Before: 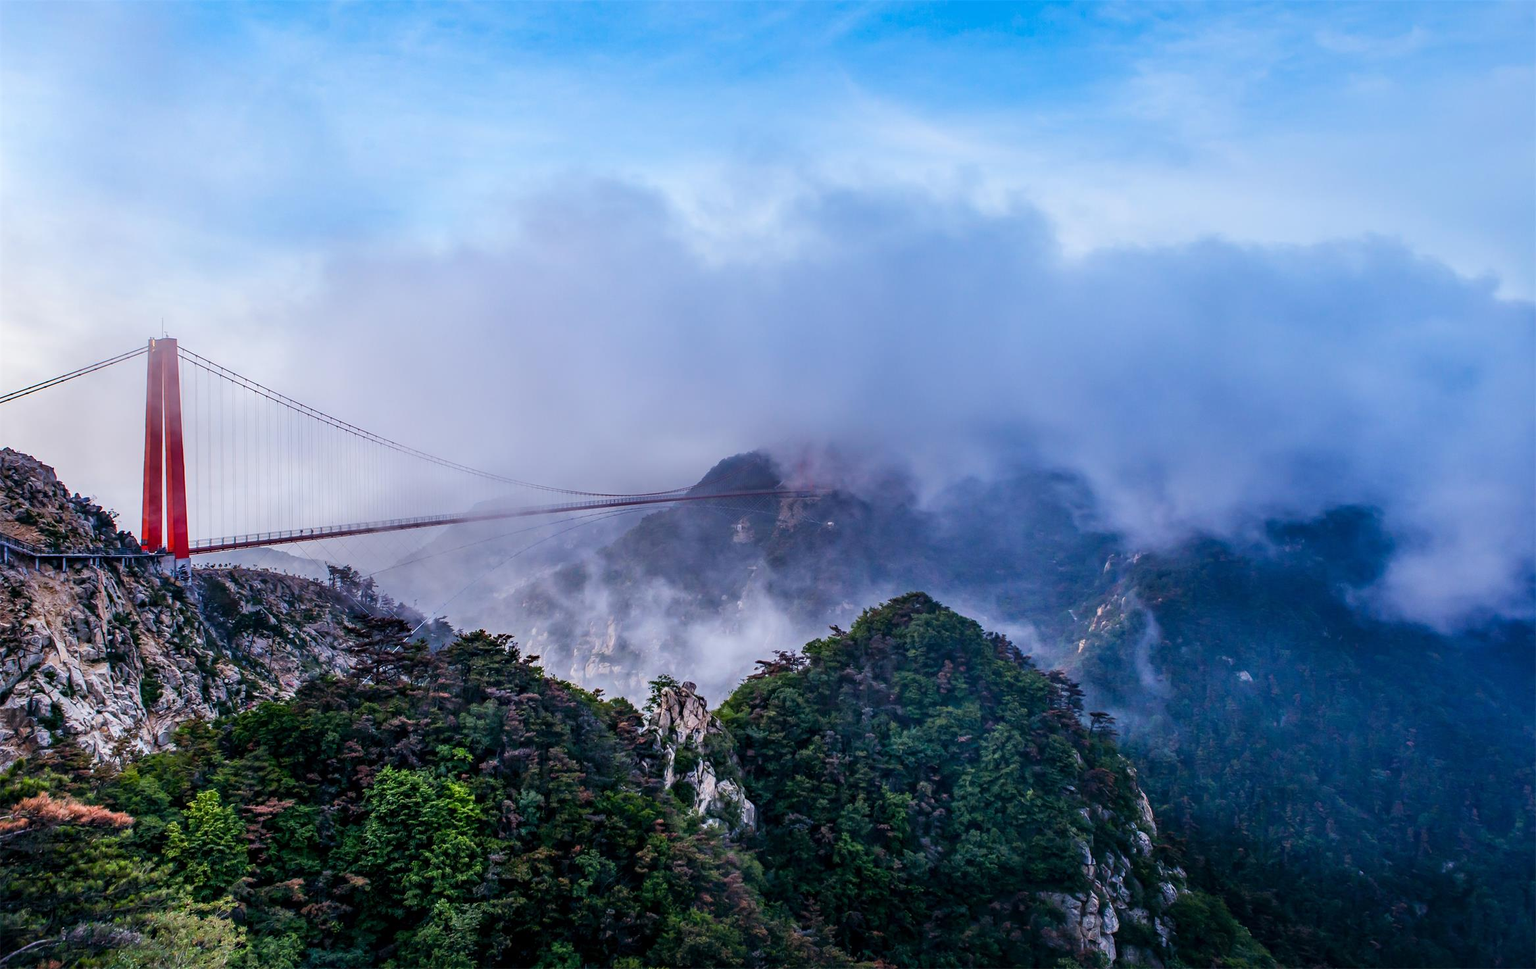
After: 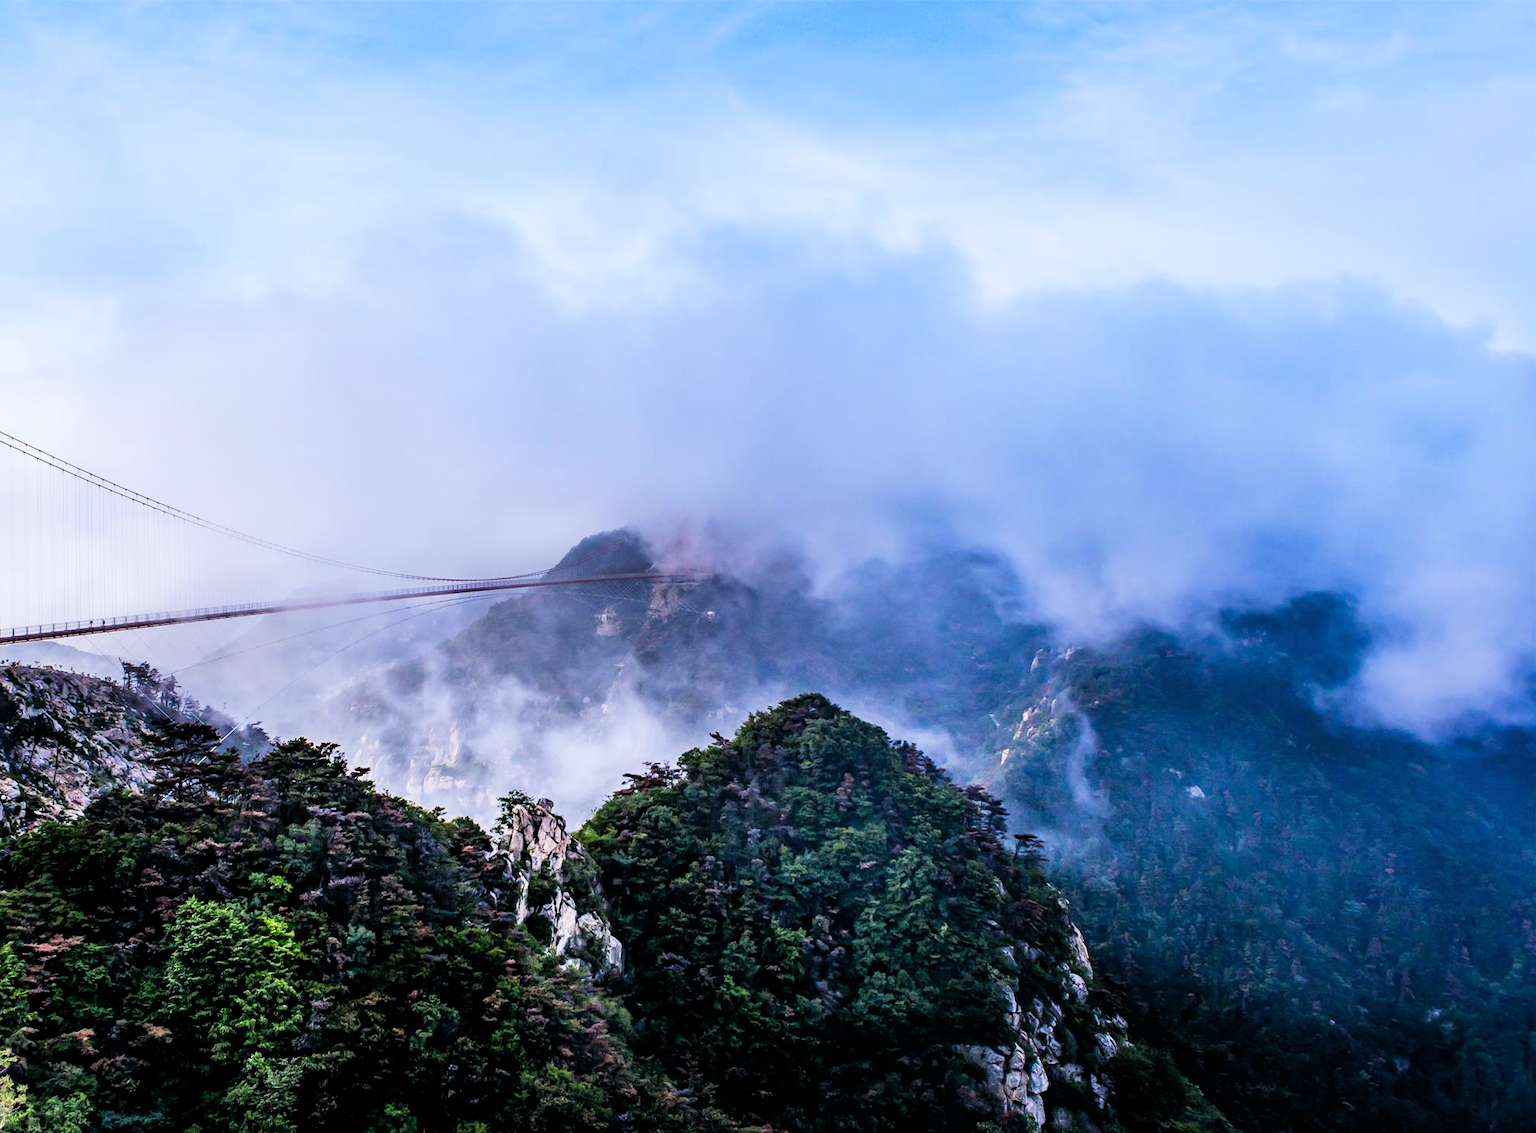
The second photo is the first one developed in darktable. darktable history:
exposure: black level correction 0, exposure 0.7 EV, compensate exposure bias true, compensate highlight preservation false
filmic rgb: black relative exposure -16 EV, white relative exposure 6.29 EV, hardness 5.1, contrast 1.35
crop and rotate: left 14.584%
